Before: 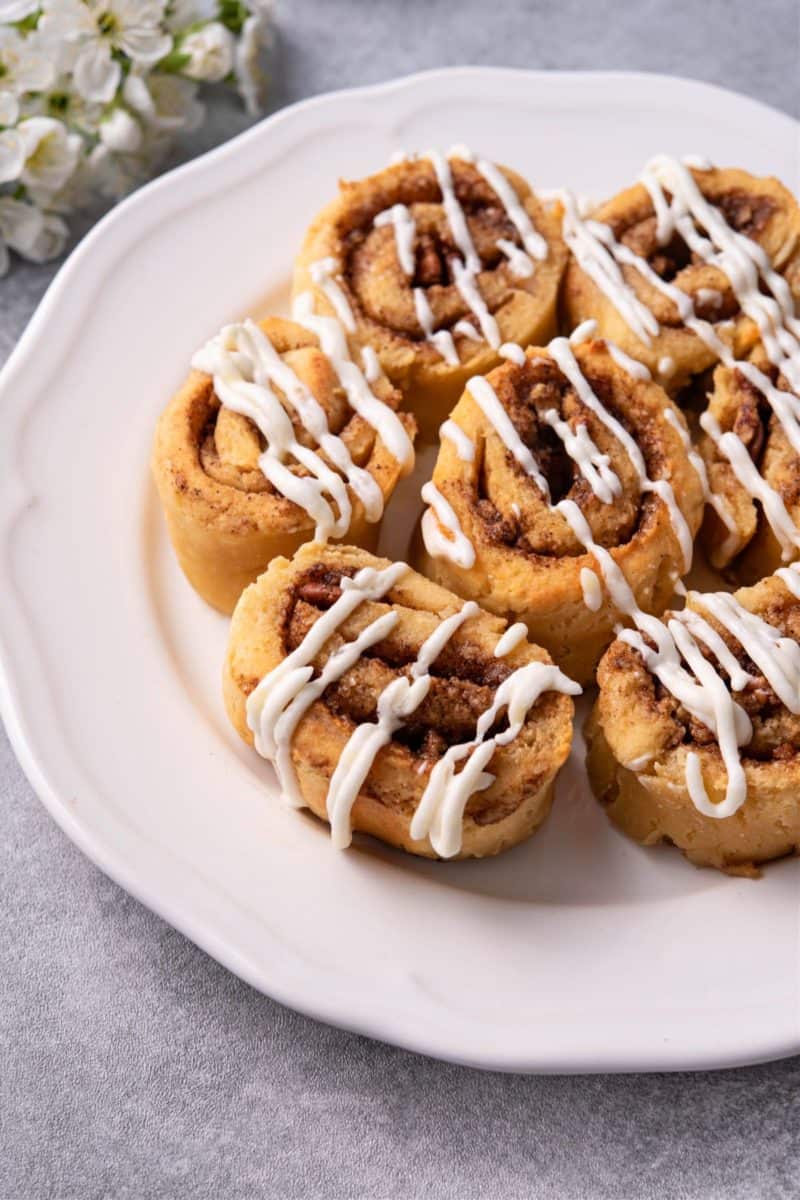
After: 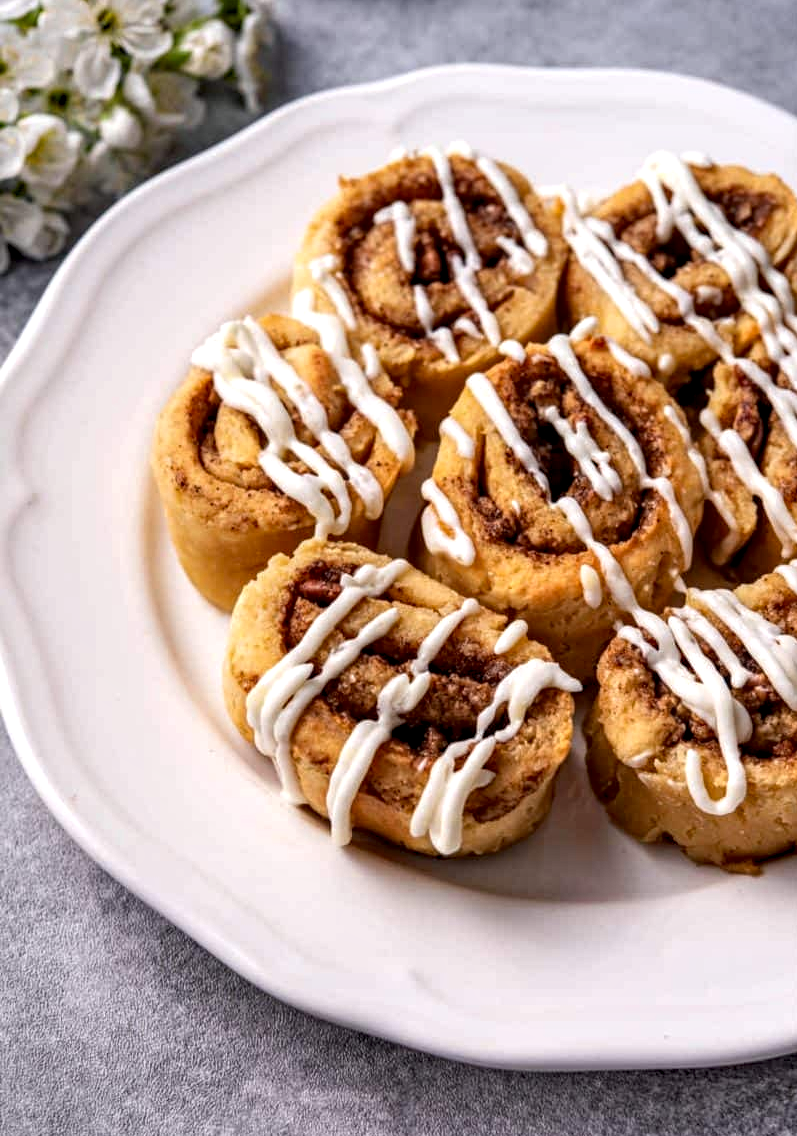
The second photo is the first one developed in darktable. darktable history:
crop: top 0.28%, right 0.261%, bottom 5.039%
haze removal: compatibility mode true, adaptive false
local contrast: detail 160%
